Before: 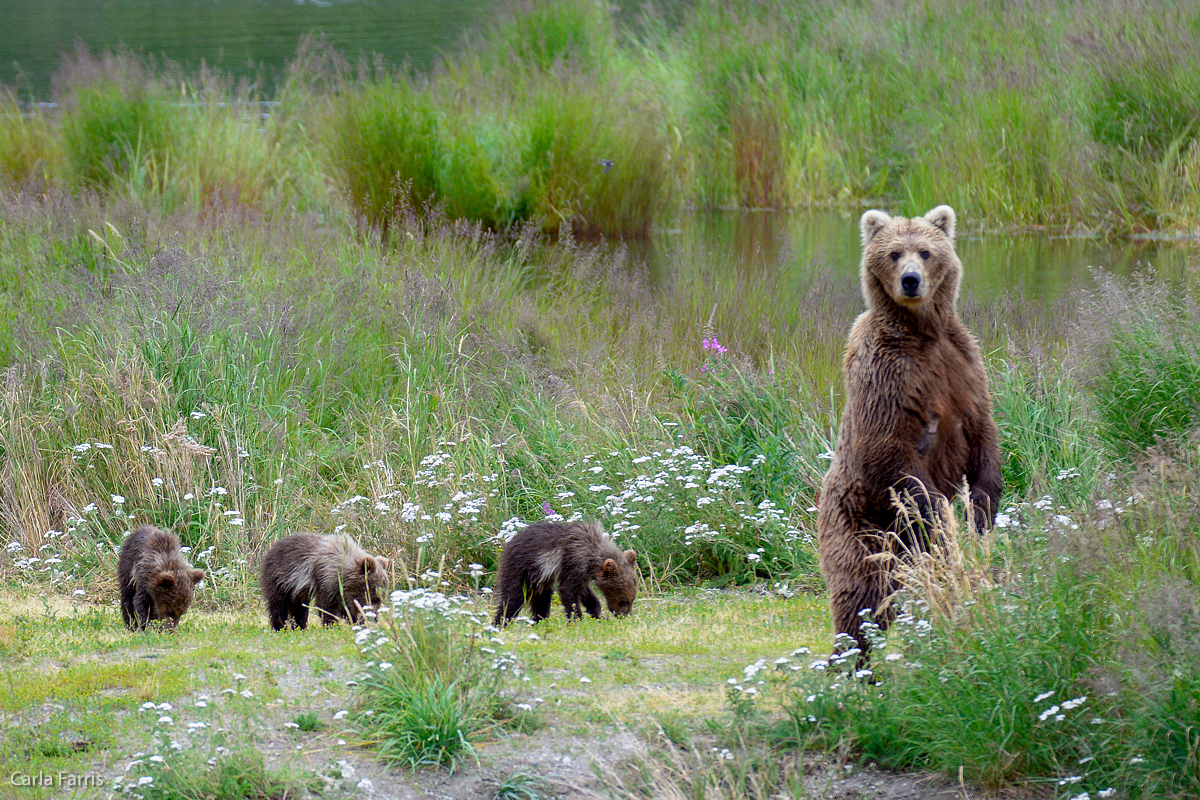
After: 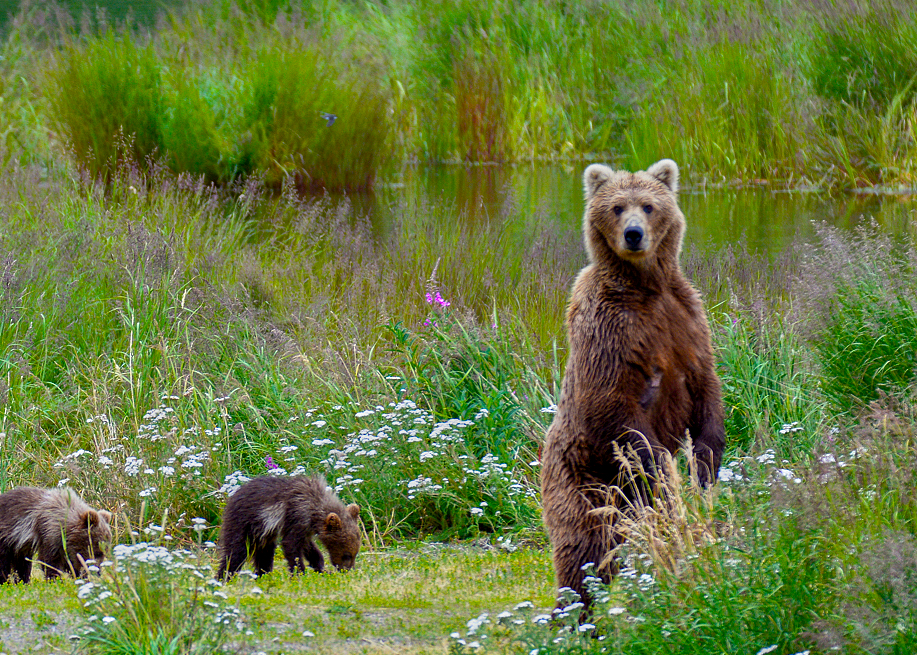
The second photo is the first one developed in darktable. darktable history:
tone equalizer: -8 EV -0.002 EV, -7 EV 0.005 EV, -6 EV -0.008 EV, -5 EV 0.007 EV, -4 EV -0.042 EV, -3 EV -0.233 EV, -2 EV -0.662 EV, -1 EV -0.983 EV, +0 EV -0.969 EV, smoothing diameter 2%, edges refinement/feathering 20, mask exposure compensation -1.57 EV, filter diffusion 5
crop: left 23.095%, top 5.827%, bottom 11.854%
color balance rgb: linear chroma grading › global chroma 16.62%, perceptual saturation grading › highlights -8.63%, perceptual saturation grading › mid-tones 18.66%, perceptual saturation grading › shadows 28.49%, perceptual brilliance grading › highlights 14.22%, perceptual brilliance grading › shadows -18.96%, global vibrance 27.71%
